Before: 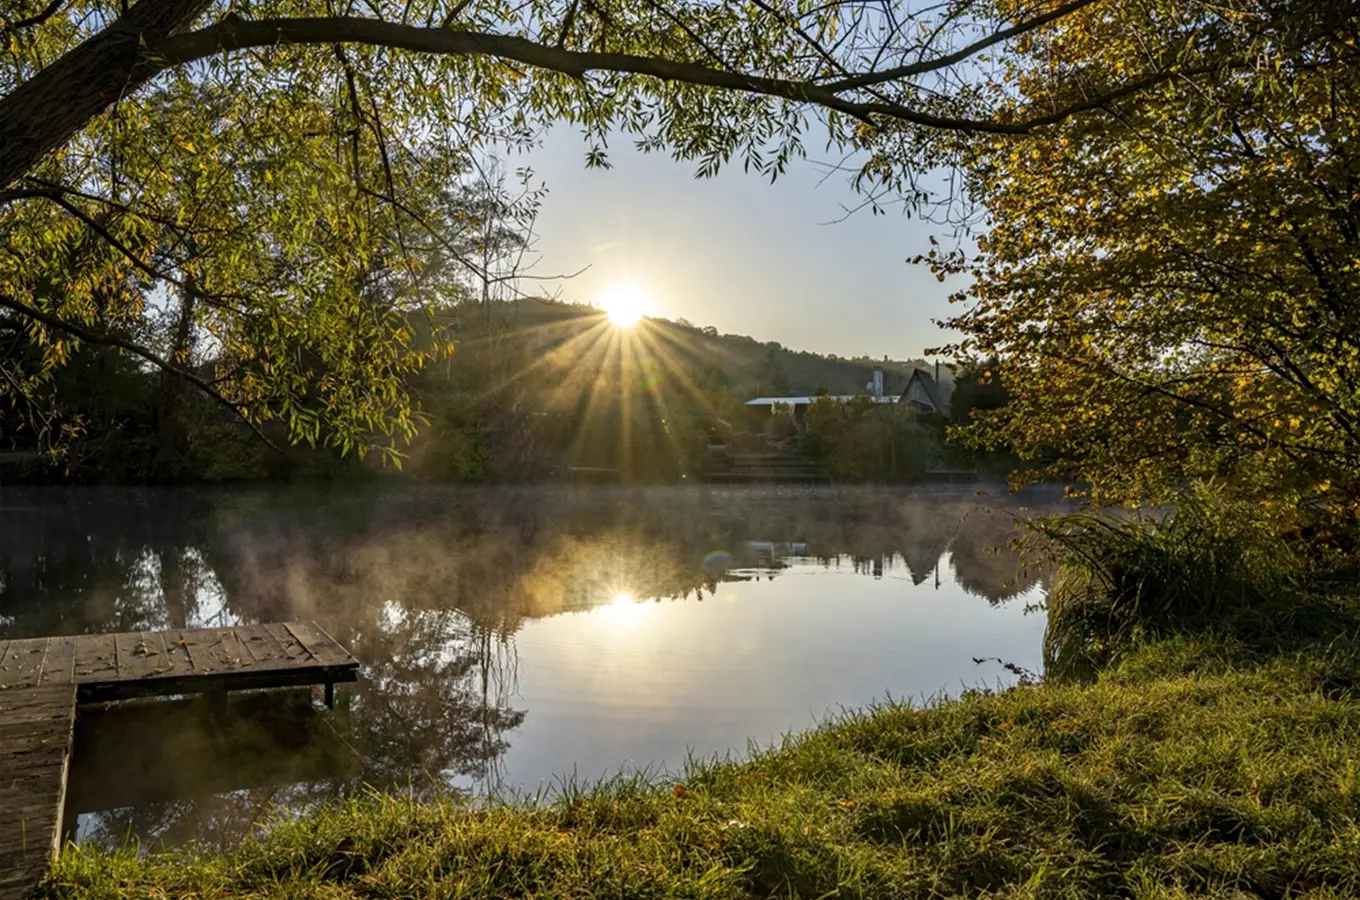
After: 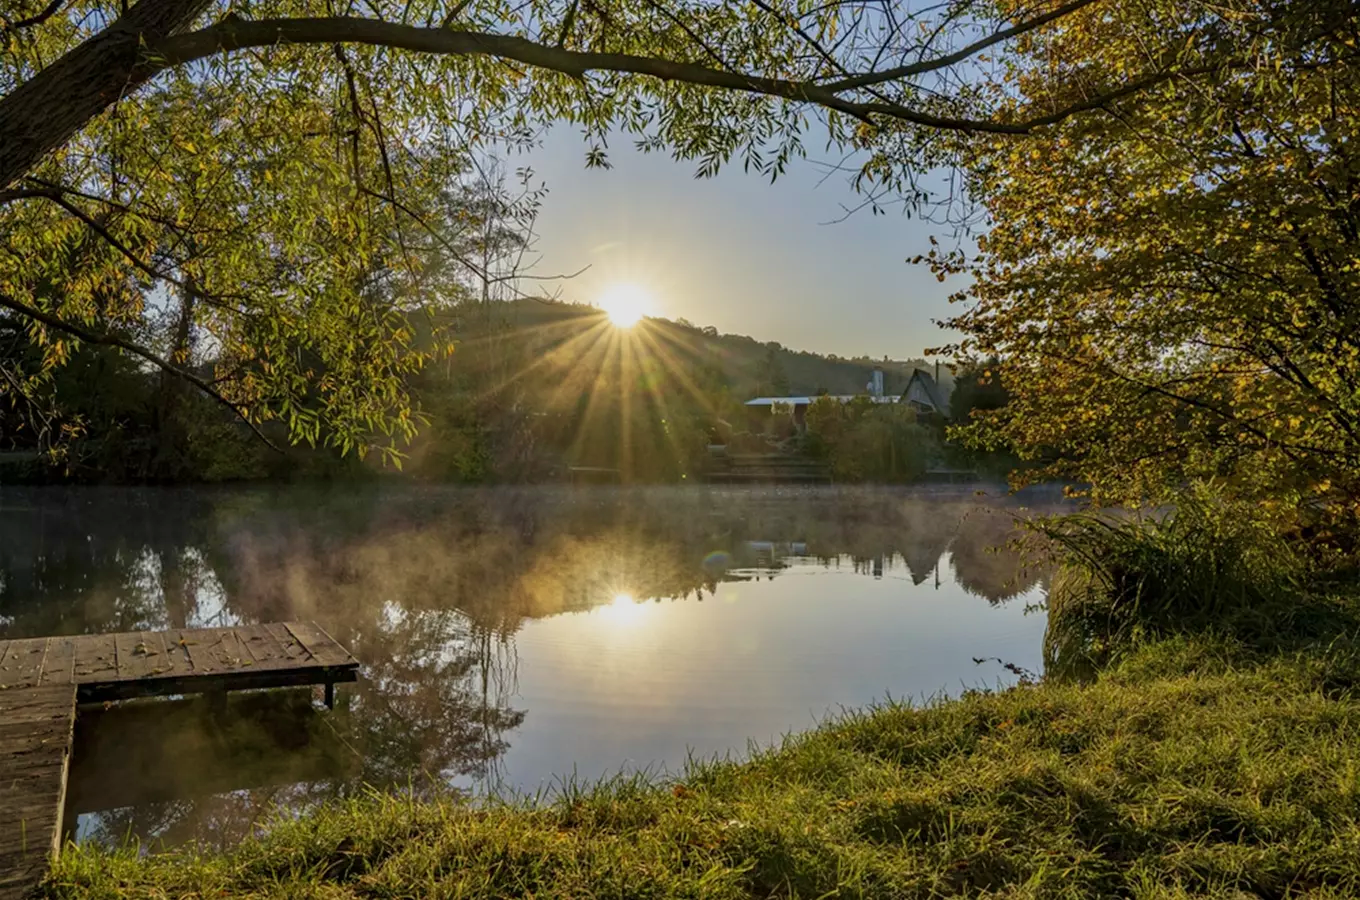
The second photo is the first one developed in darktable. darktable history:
tone equalizer: -8 EV 0.25 EV, -7 EV 0.417 EV, -6 EV 0.417 EV, -5 EV 0.25 EV, -3 EV -0.25 EV, -2 EV -0.417 EV, -1 EV -0.417 EV, +0 EV -0.25 EV, edges refinement/feathering 500, mask exposure compensation -1.57 EV, preserve details guided filter
velvia: on, module defaults
